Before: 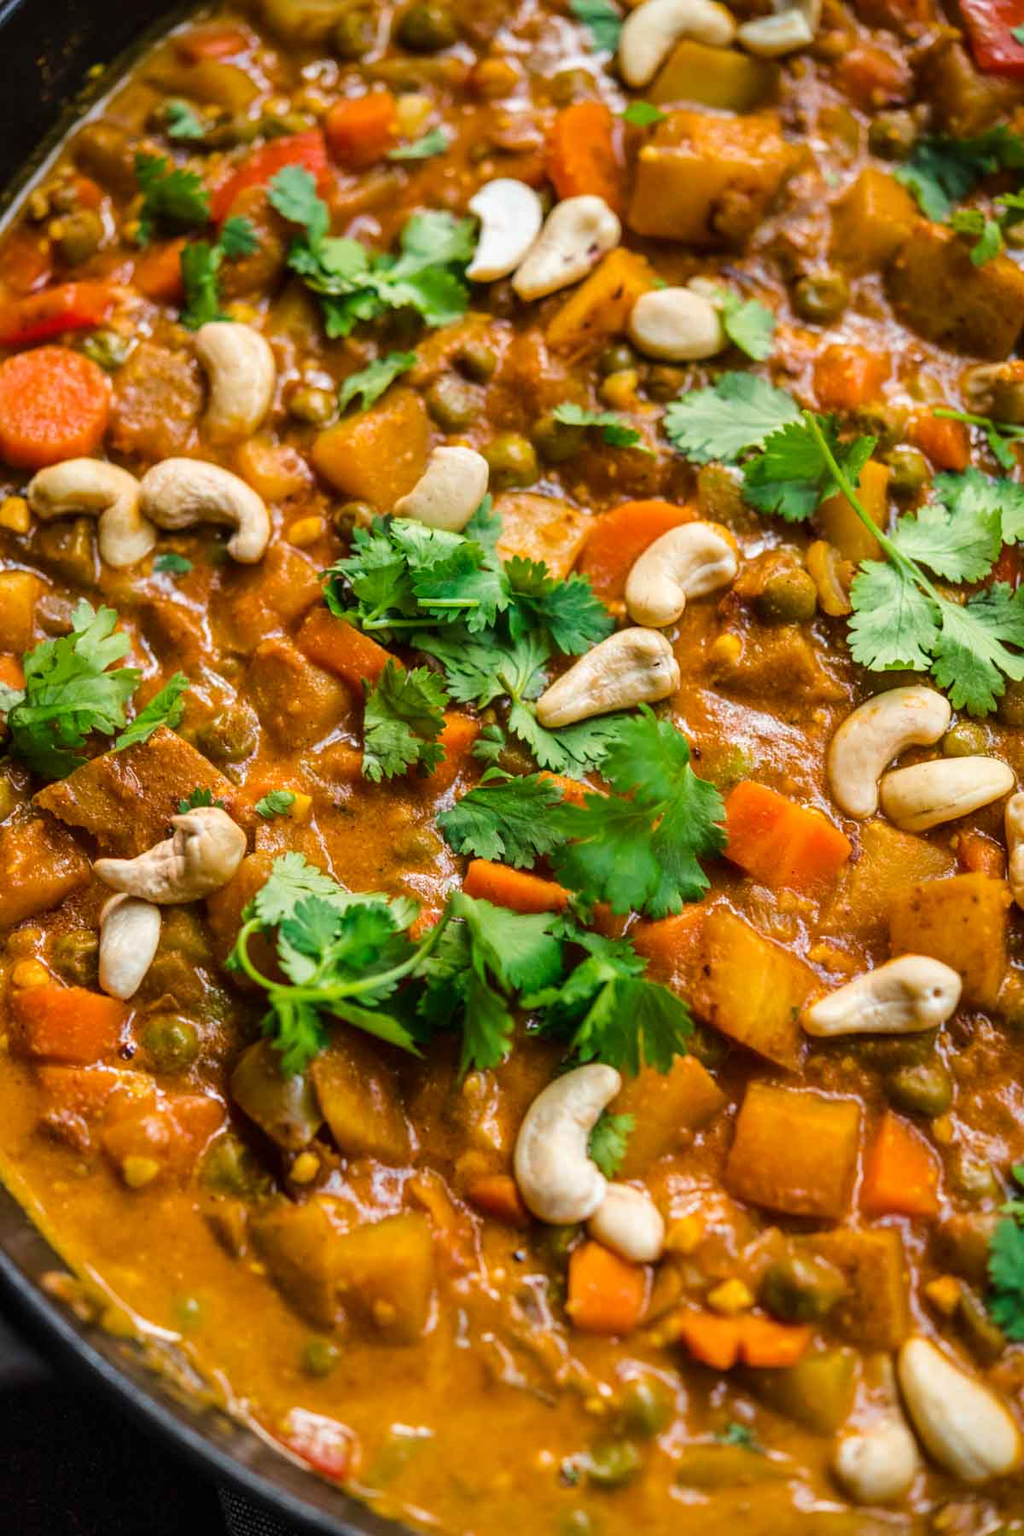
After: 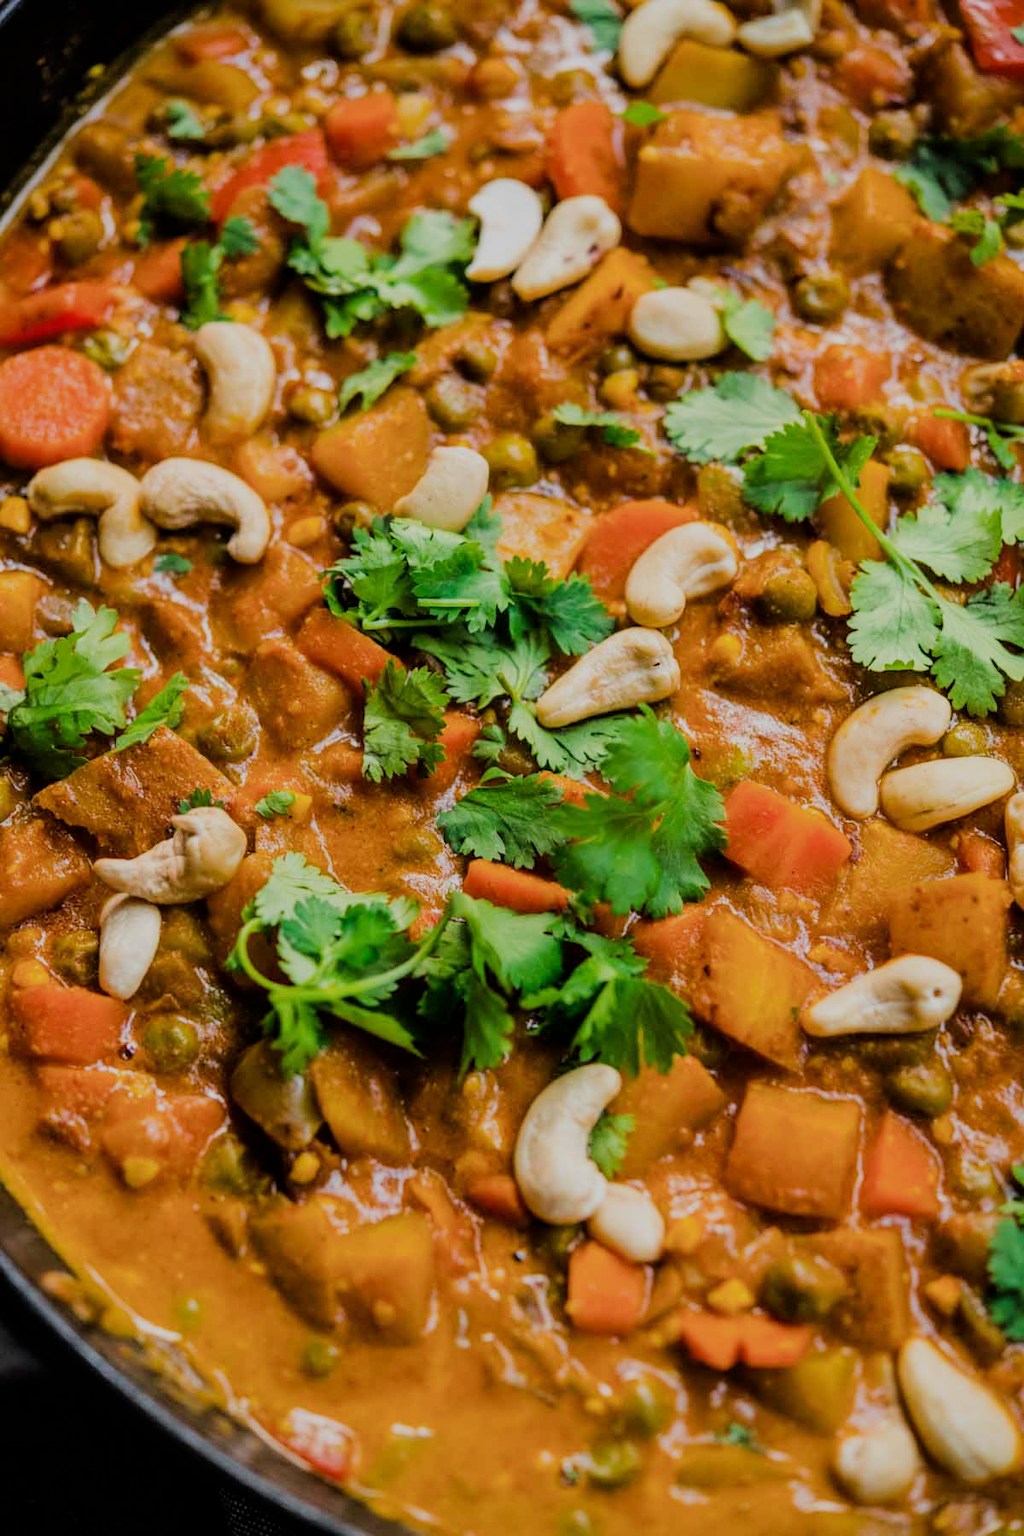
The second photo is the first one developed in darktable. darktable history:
tone equalizer: on, module defaults
filmic rgb: black relative exposure -6.9 EV, white relative exposure 5.67 EV, hardness 2.86
